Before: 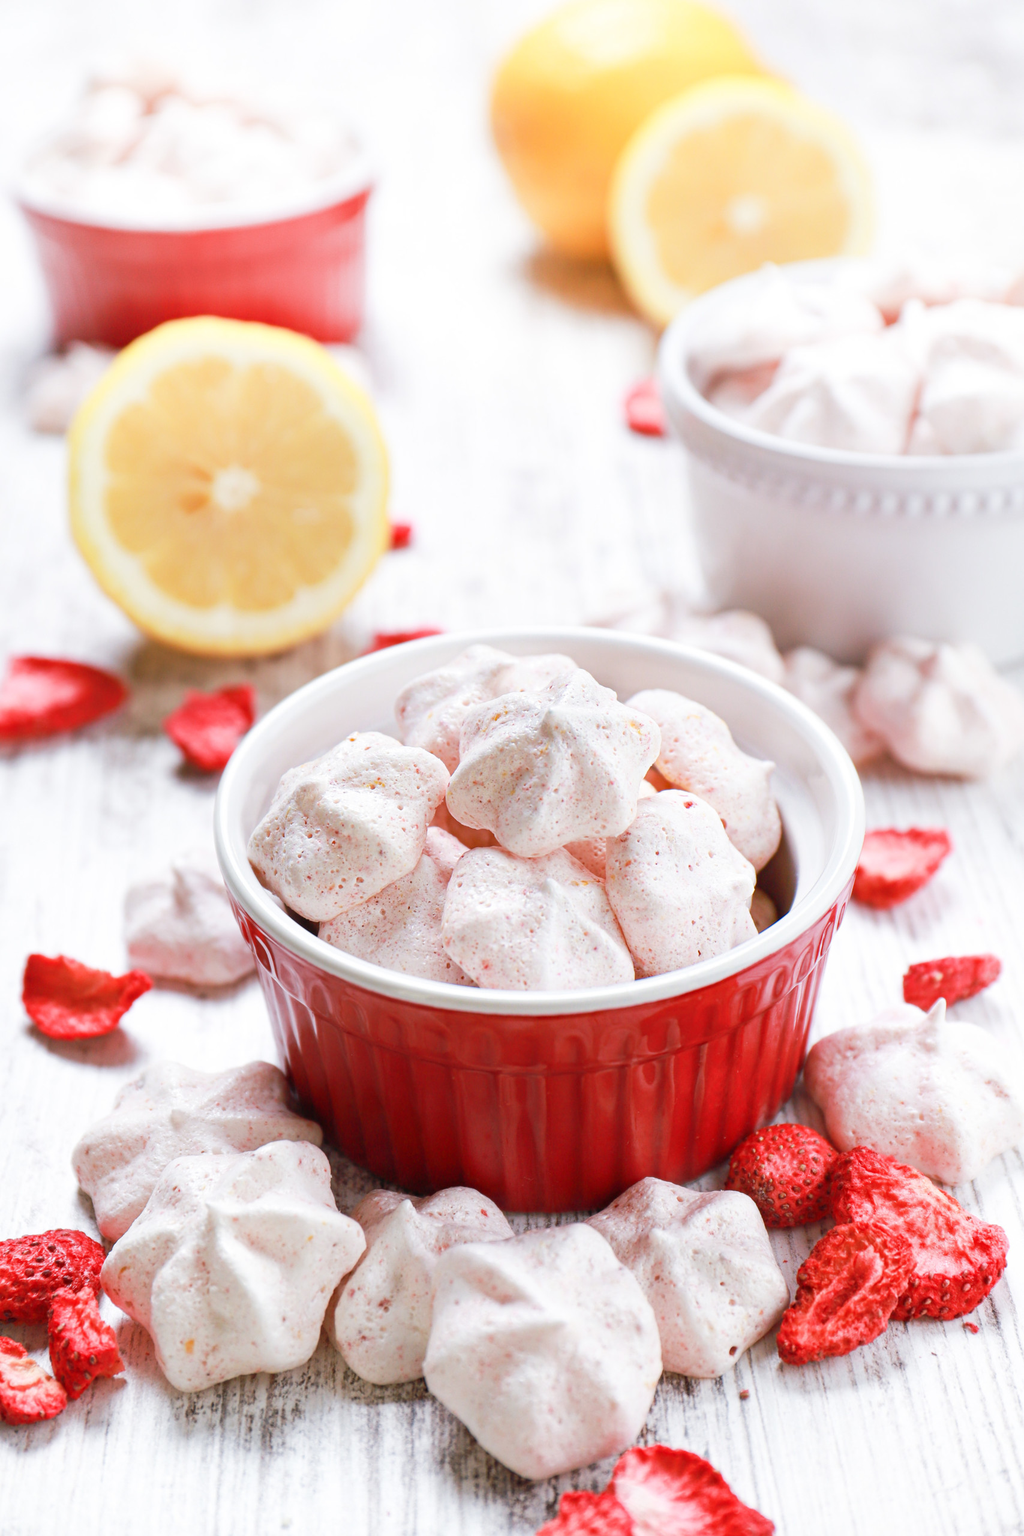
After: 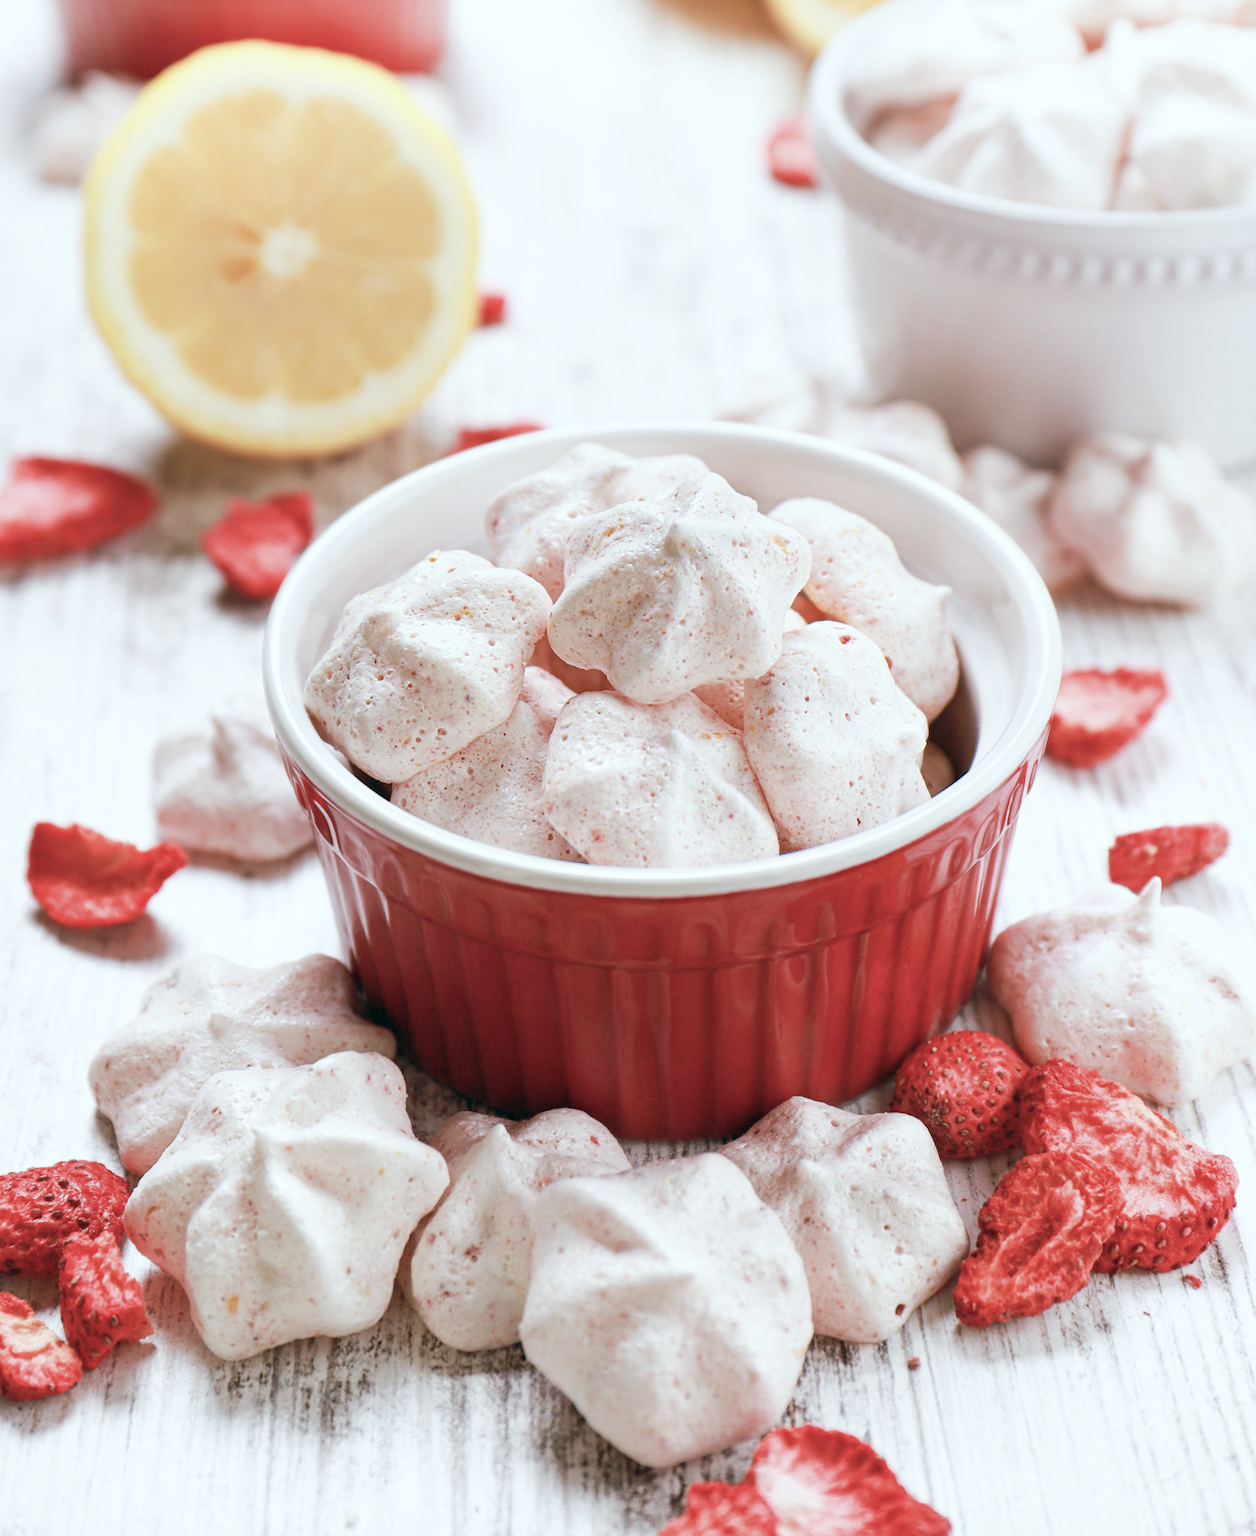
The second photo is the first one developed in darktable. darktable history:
crop and rotate: top 18.507%
color balance: lift [1, 0.994, 1.002, 1.006], gamma [0.957, 1.081, 1.016, 0.919], gain [0.97, 0.972, 1.01, 1.028], input saturation 91.06%, output saturation 79.8%
